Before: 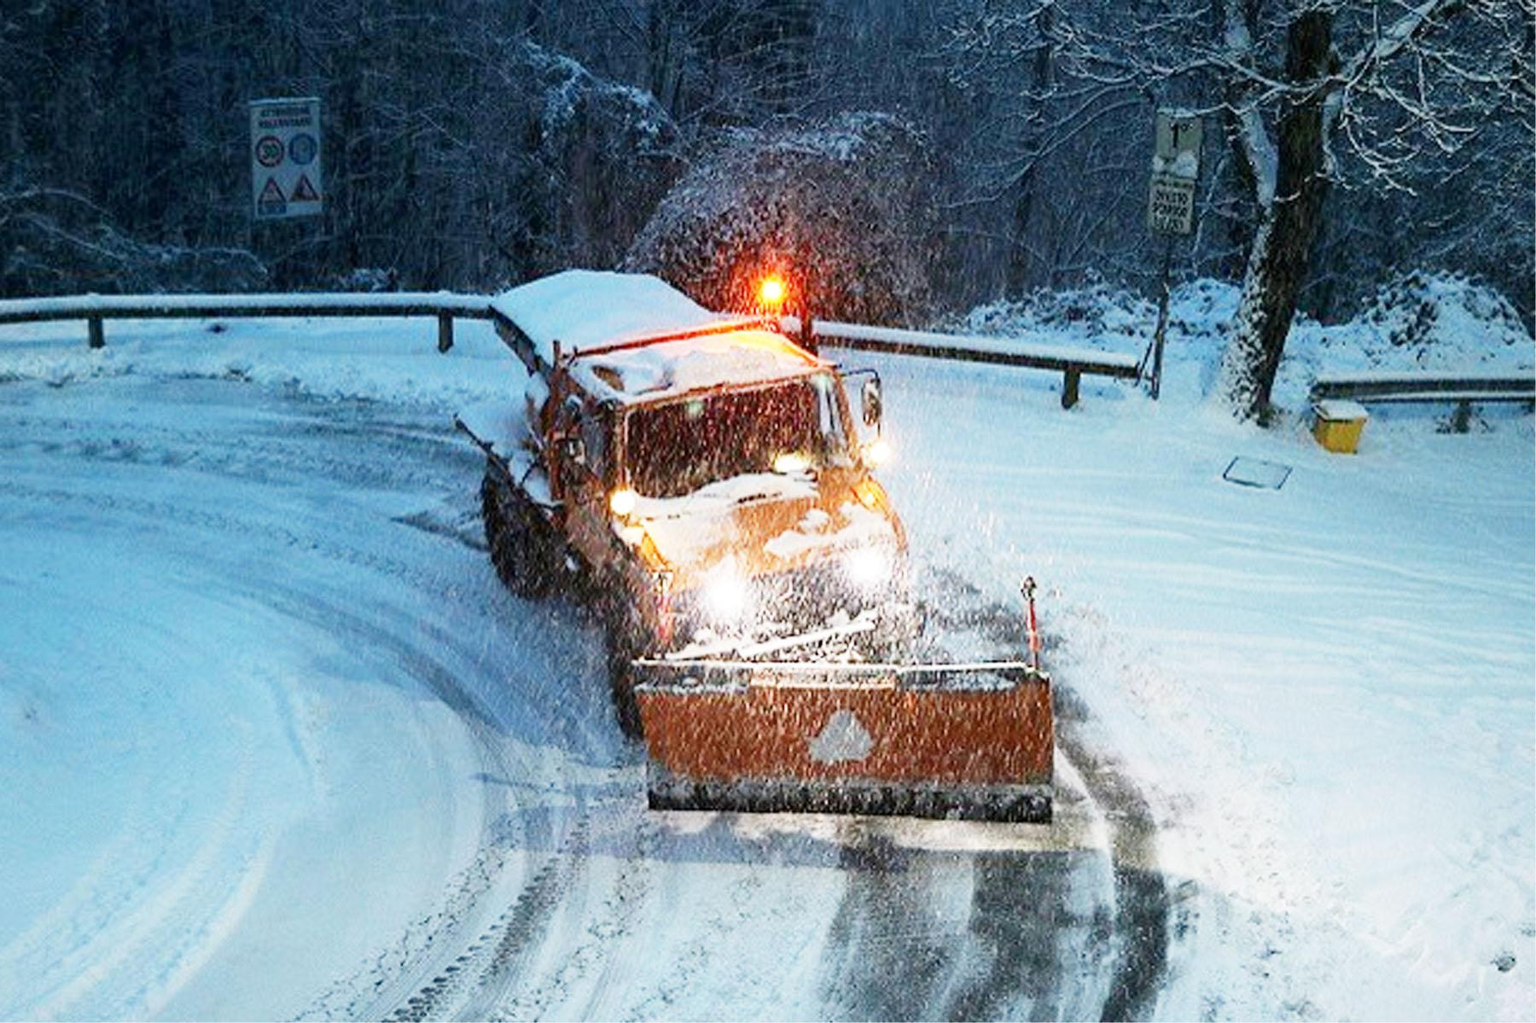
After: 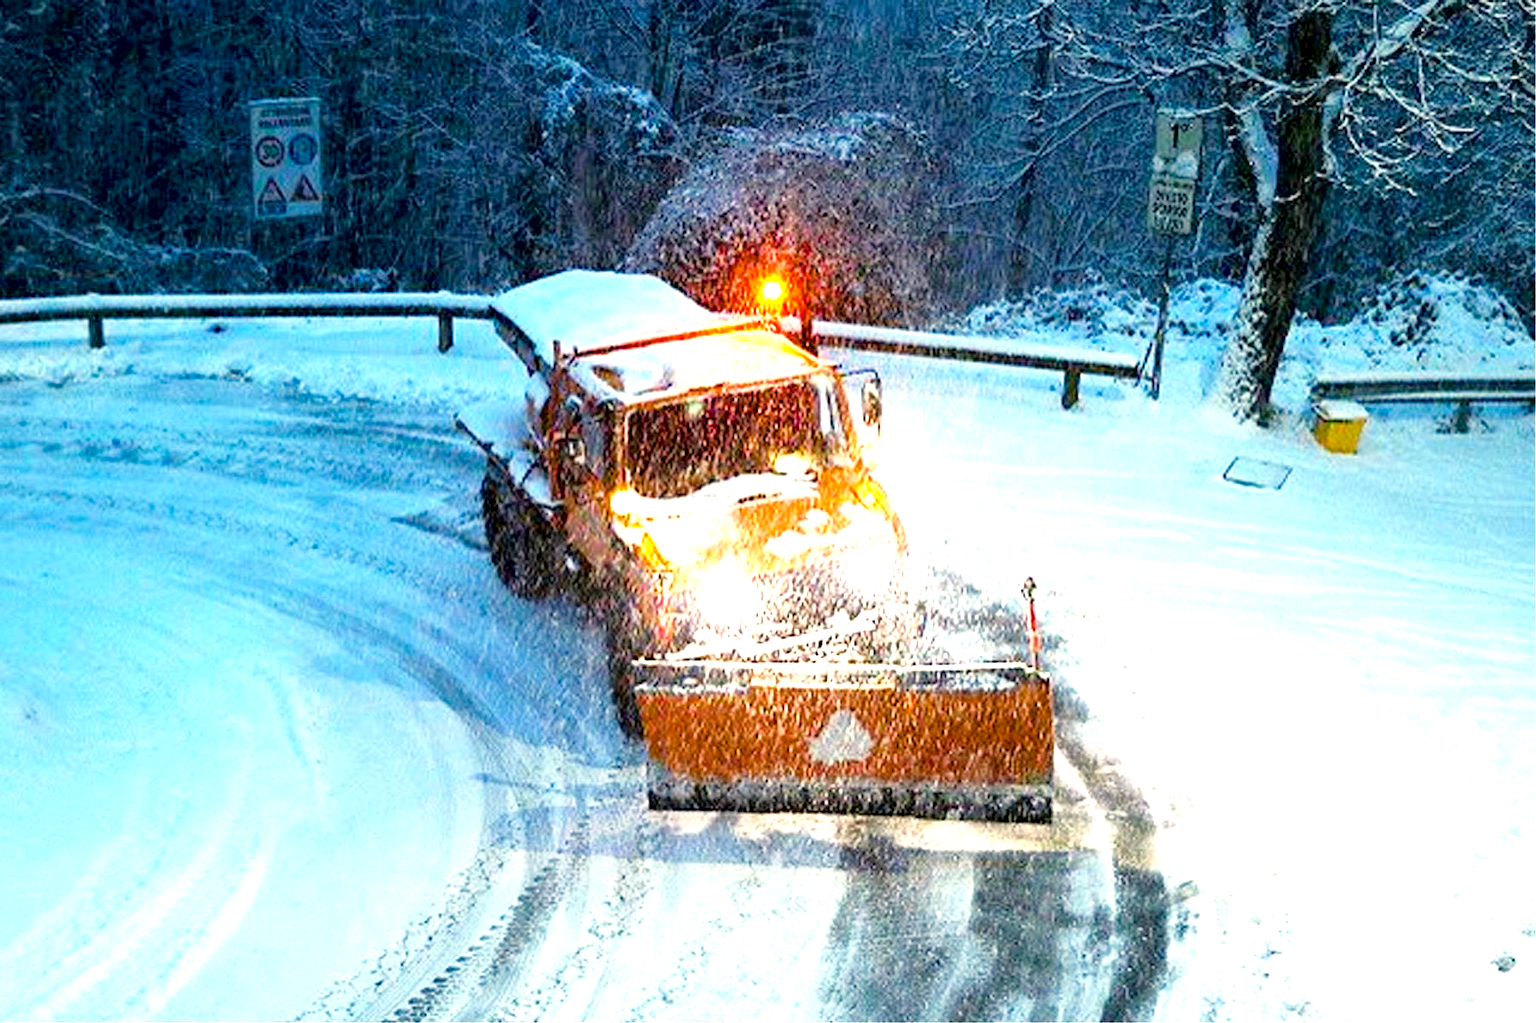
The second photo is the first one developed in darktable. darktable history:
color balance rgb: shadows lift › hue 87.52°, highlights gain › chroma 2.982%, highlights gain › hue 73.15°, perceptual saturation grading › global saturation 20%, perceptual saturation grading › highlights -13.906%, perceptual saturation grading › shadows 49.611%, perceptual brilliance grading › global brilliance 11.931%, perceptual brilliance grading › highlights 15.293%, global vibrance 20.318%
tone curve: curves: ch0 [(0.047, 0) (0.292, 0.352) (0.657, 0.678) (1, 0.958)], color space Lab, independent channels, preserve colors none
